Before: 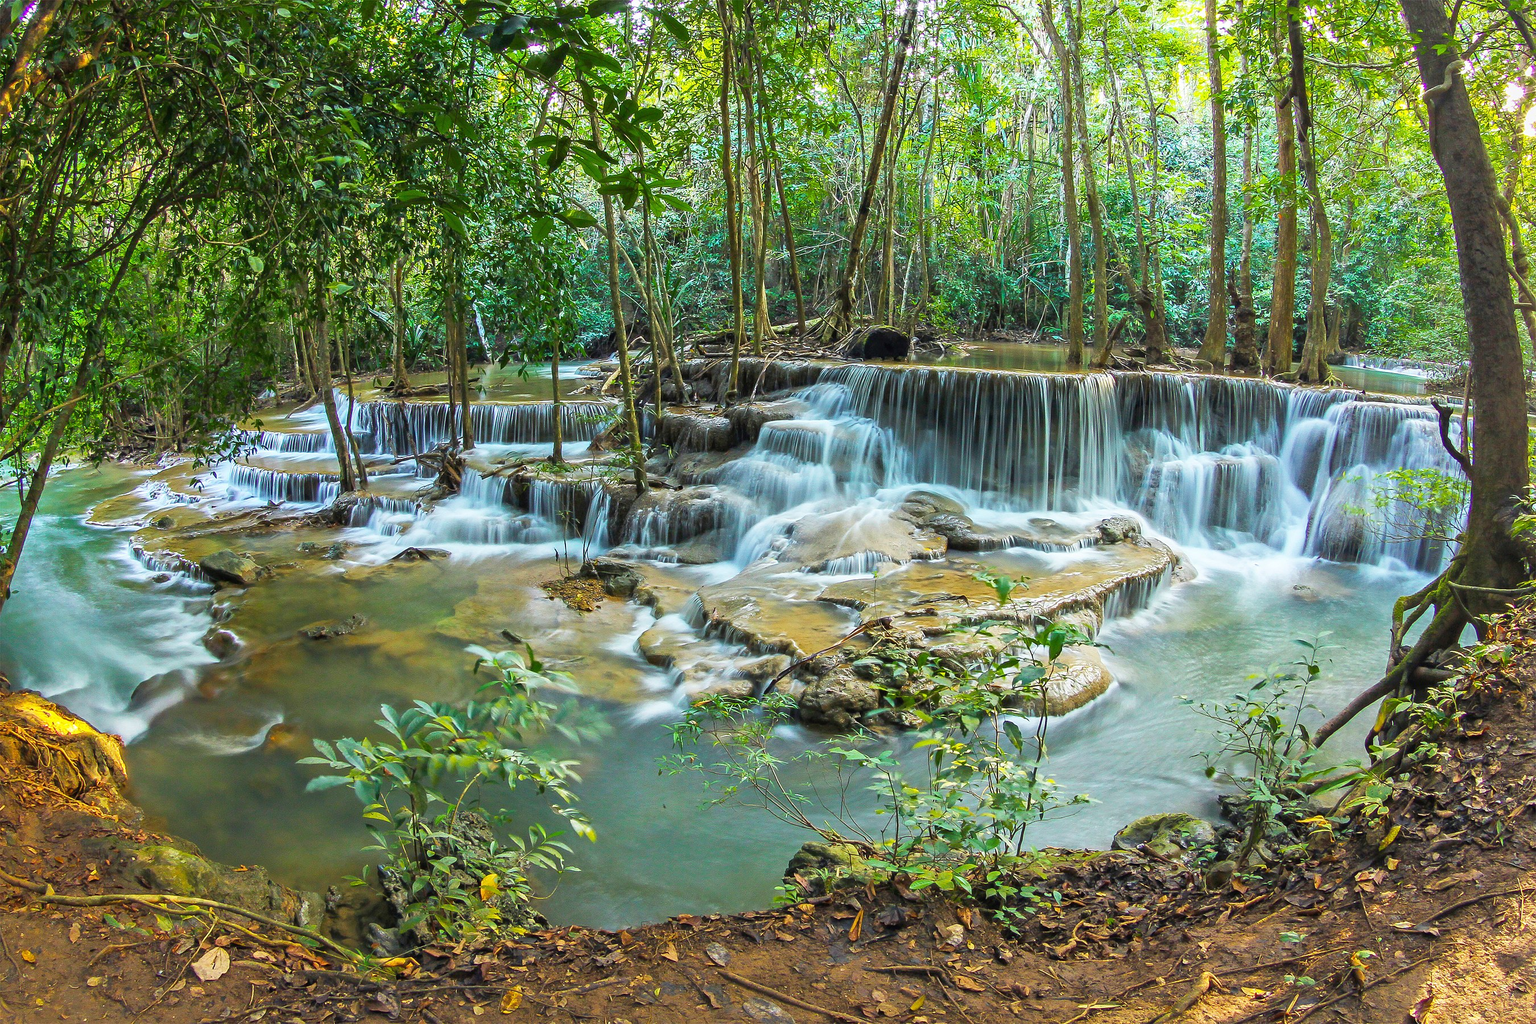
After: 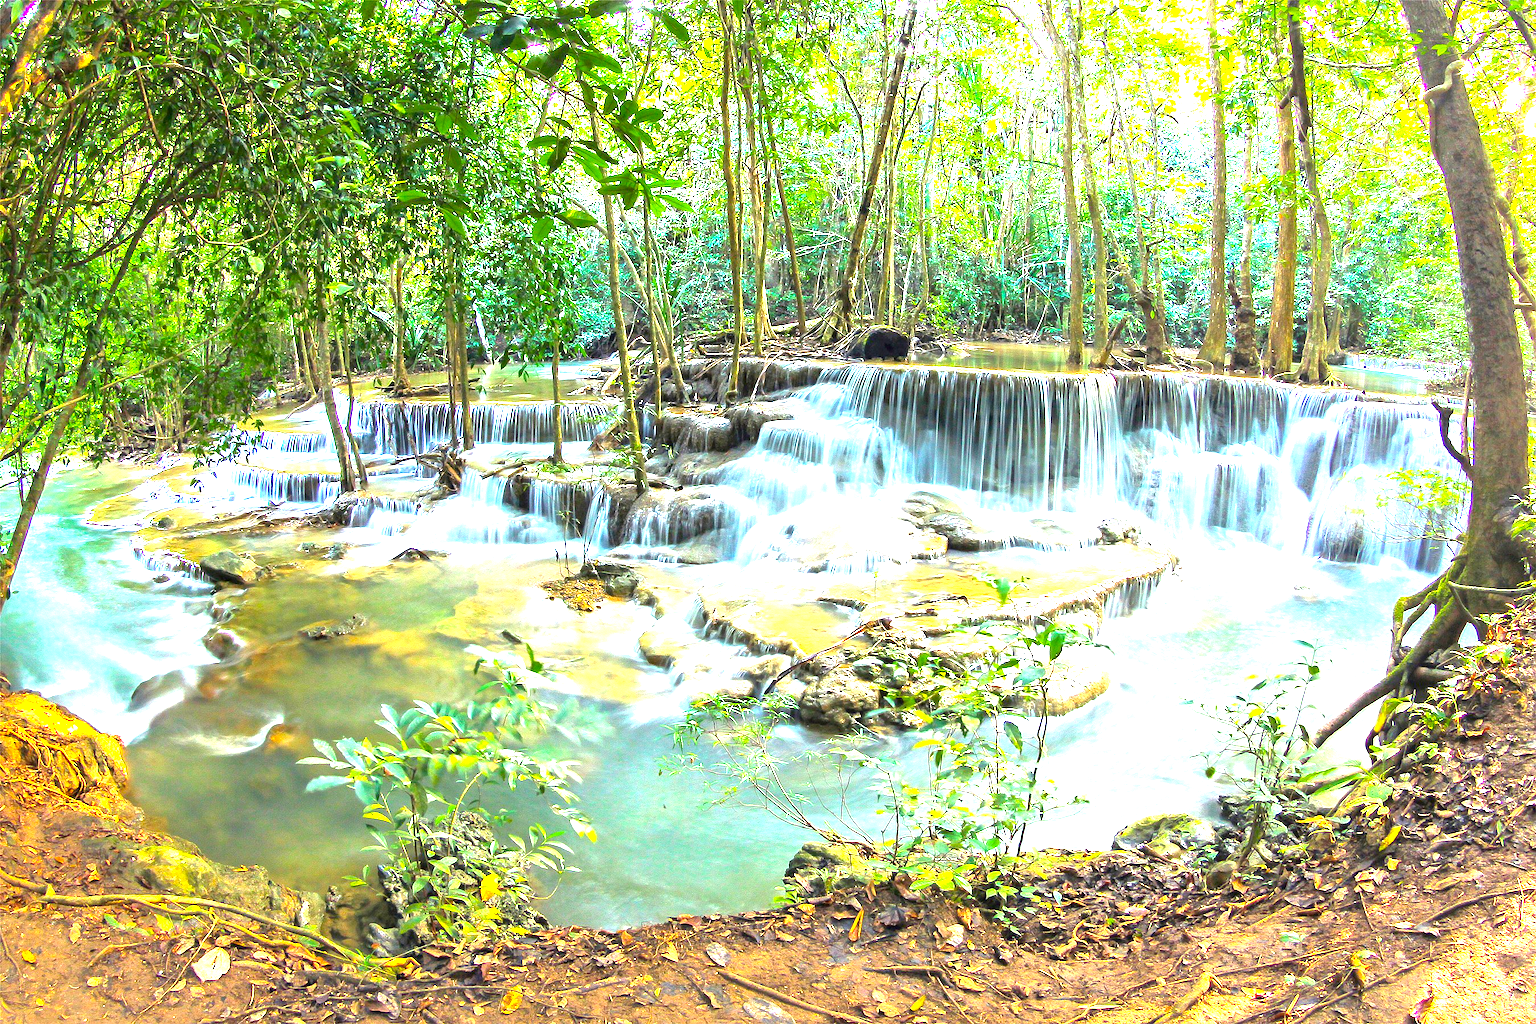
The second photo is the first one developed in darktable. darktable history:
white balance: red 1.004, blue 1.024
color correction: highlights a* 0.816, highlights b* 2.78, saturation 1.1
exposure: black level correction 0.001, exposure 1.84 EV, compensate highlight preservation false
